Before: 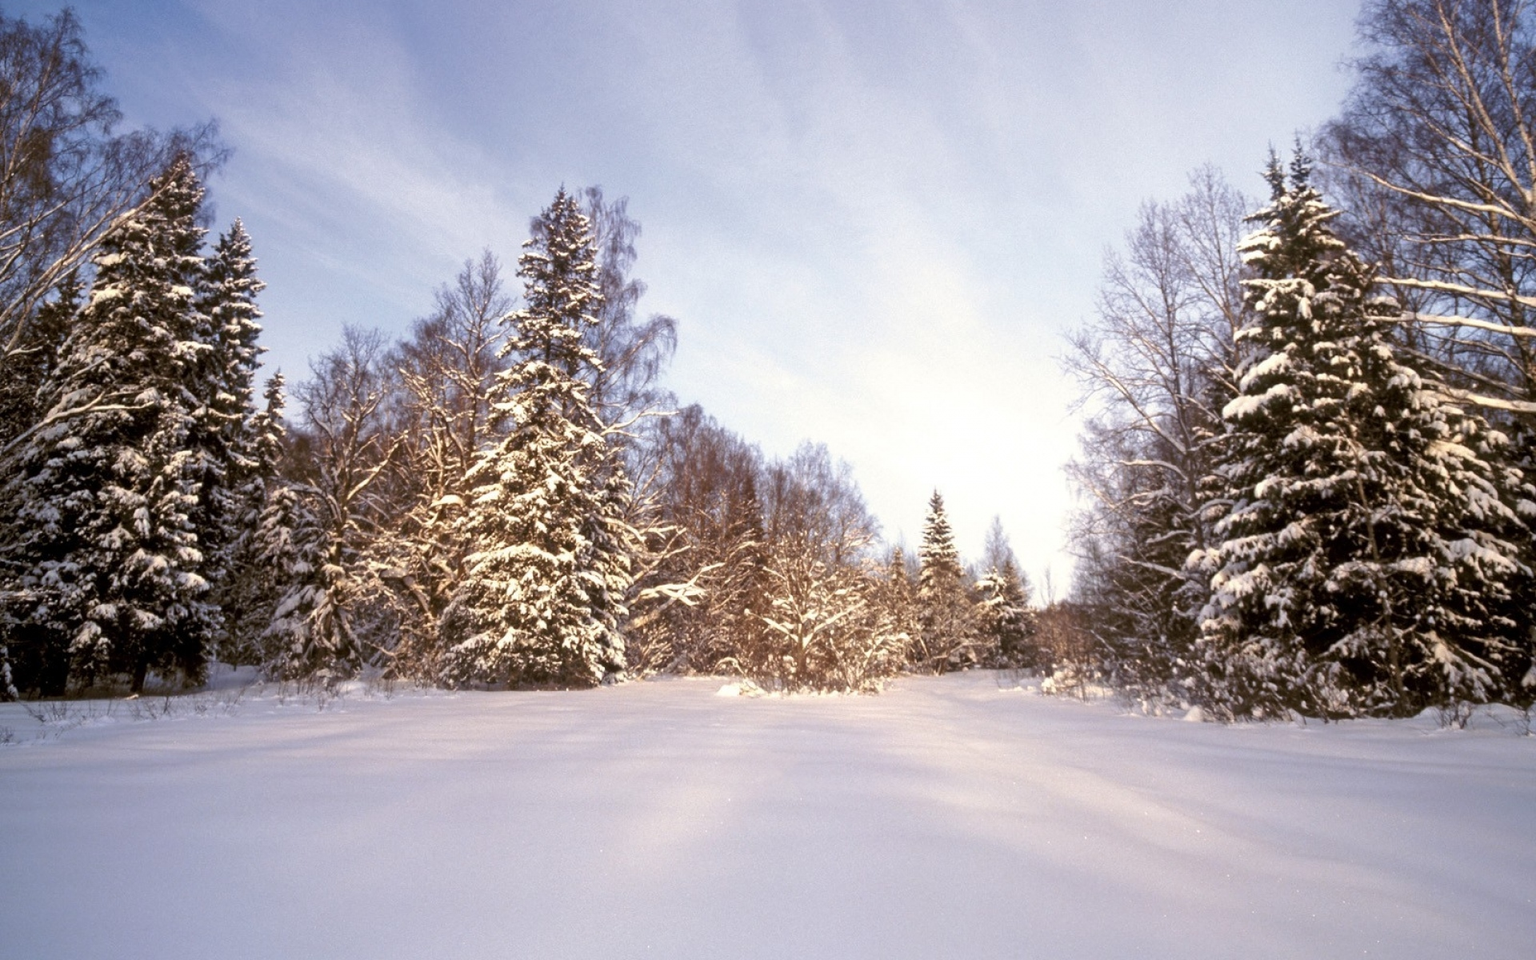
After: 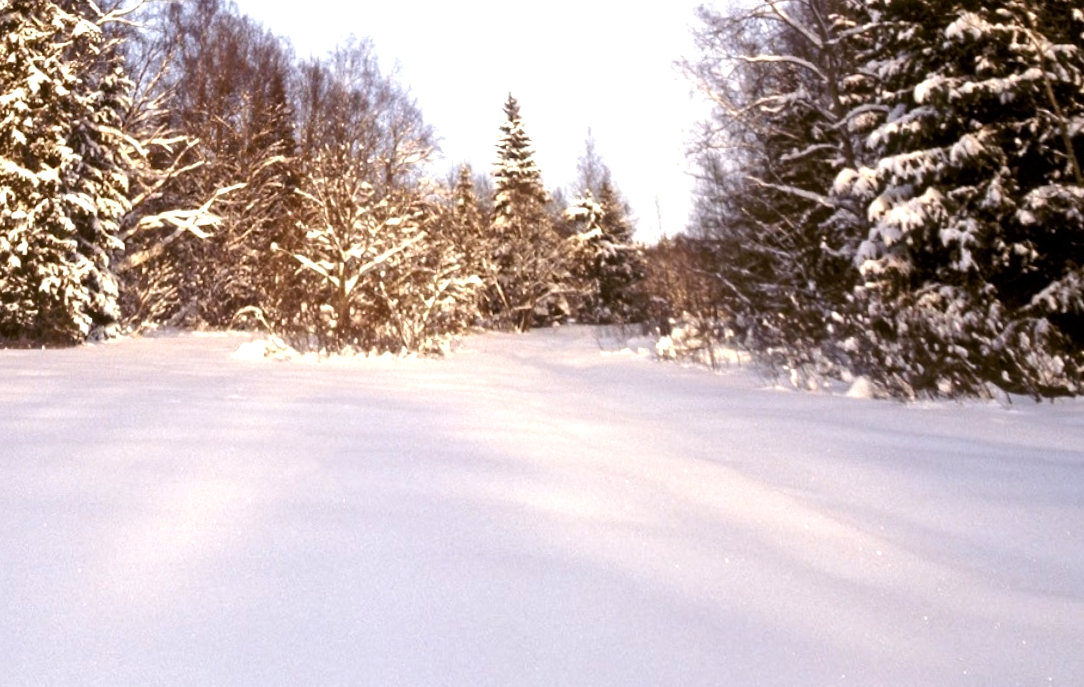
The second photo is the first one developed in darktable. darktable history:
color balance rgb: shadows lift › luminance -20%, power › hue 72.24°, highlights gain › luminance 15%, global offset › hue 171.6°, perceptual saturation grading › highlights -15%, perceptual saturation grading › shadows 25%, global vibrance 30%, contrast 10%
rotate and perspective: rotation 0.128°, lens shift (vertical) -0.181, lens shift (horizontal) -0.044, shear 0.001, automatic cropping off
crop: left 34.479%, top 38.822%, right 13.718%, bottom 5.172%
